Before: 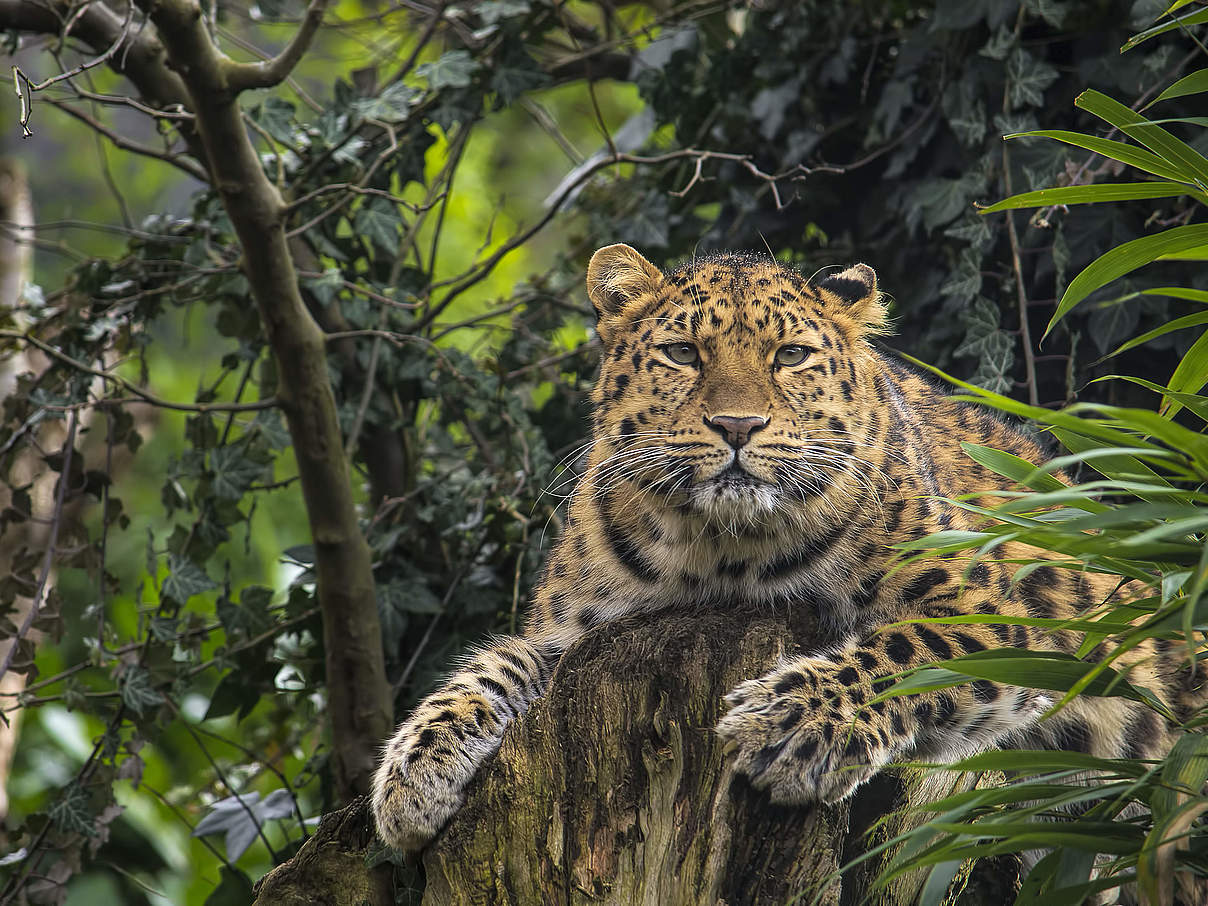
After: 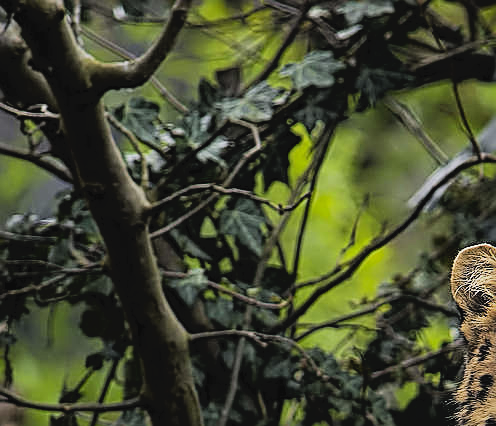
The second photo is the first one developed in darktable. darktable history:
filmic rgb: black relative exposure -5.02 EV, white relative exposure 3.96 EV, hardness 2.88, contrast 1.299
sharpen: amount 0.733
tone curve: curves: ch0 [(0, 0) (0.003, 0.051) (0.011, 0.054) (0.025, 0.056) (0.044, 0.07) (0.069, 0.092) (0.1, 0.119) (0.136, 0.149) (0.177, 0.189) (0.224, 0.231) (0.277, 0.278) (0.335, 0.329) (0.399, 0.386) (0.468, 0.454) (0.543, 0.524) (0.623, 0.603) (0.709, 0.687) (0.801, 0.776) (0.898, 0.878) (1, 1)], color space Lab, independent channels, preserve colors none
crop and rotate: left 11.276%, top 0.069%, right 47.63%, bottom 52.898%
